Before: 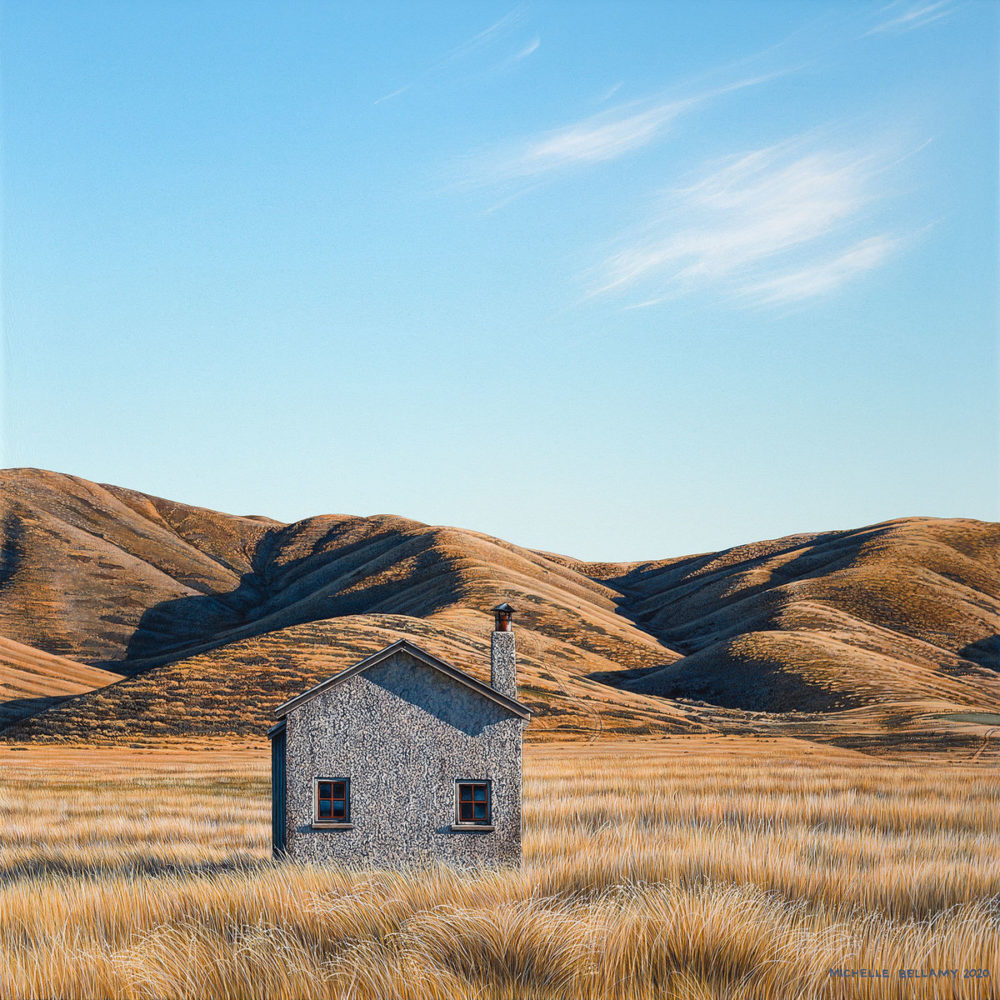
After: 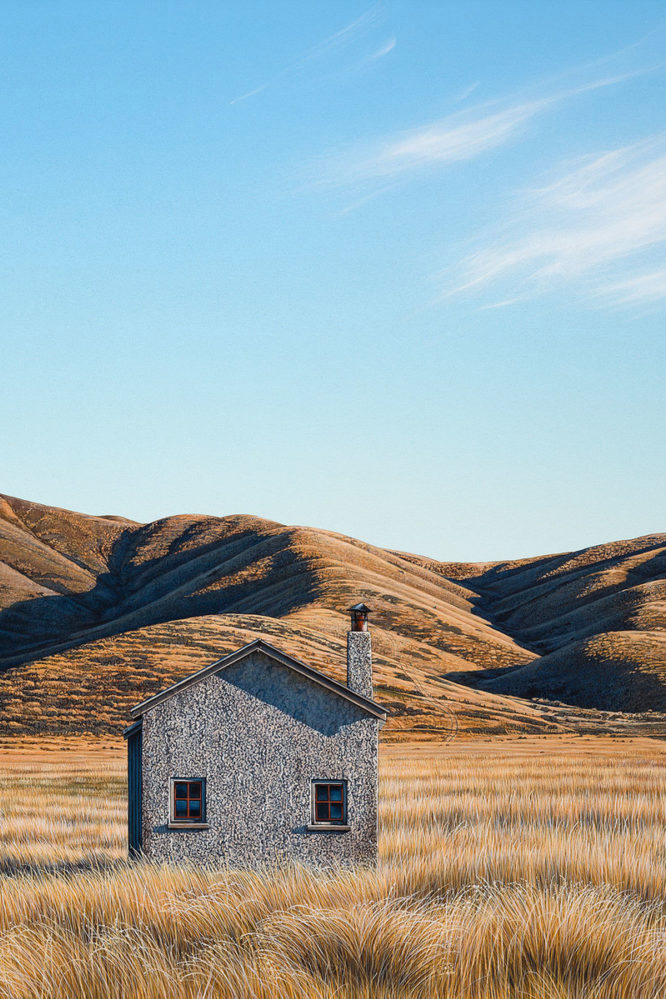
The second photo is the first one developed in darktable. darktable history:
exposure: exposure -0.044 EV, compensate exposure bias true, compensate highlight preservation false
crop and rotate: left 14.457%, right 18.919%
